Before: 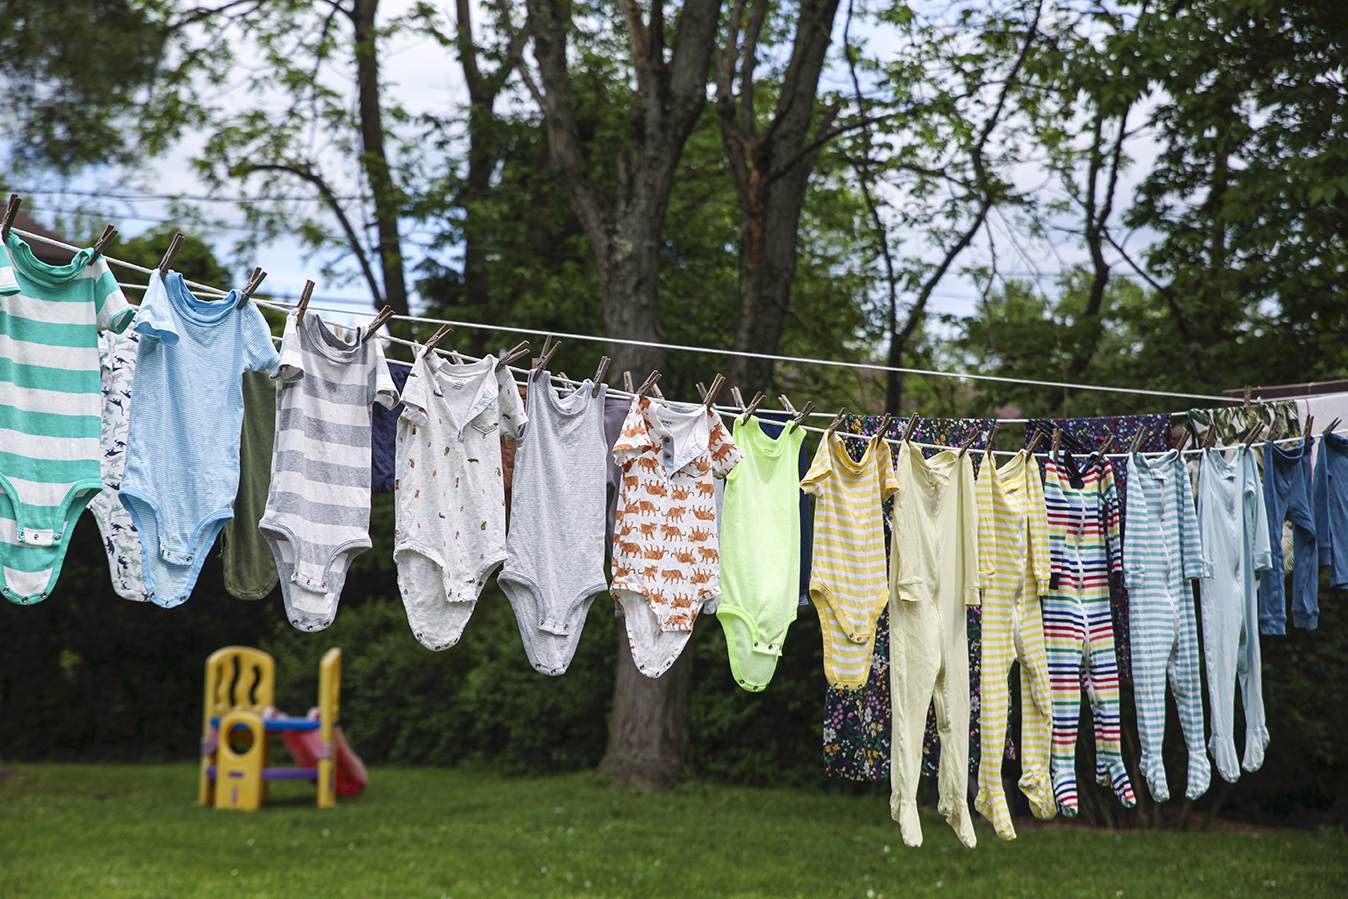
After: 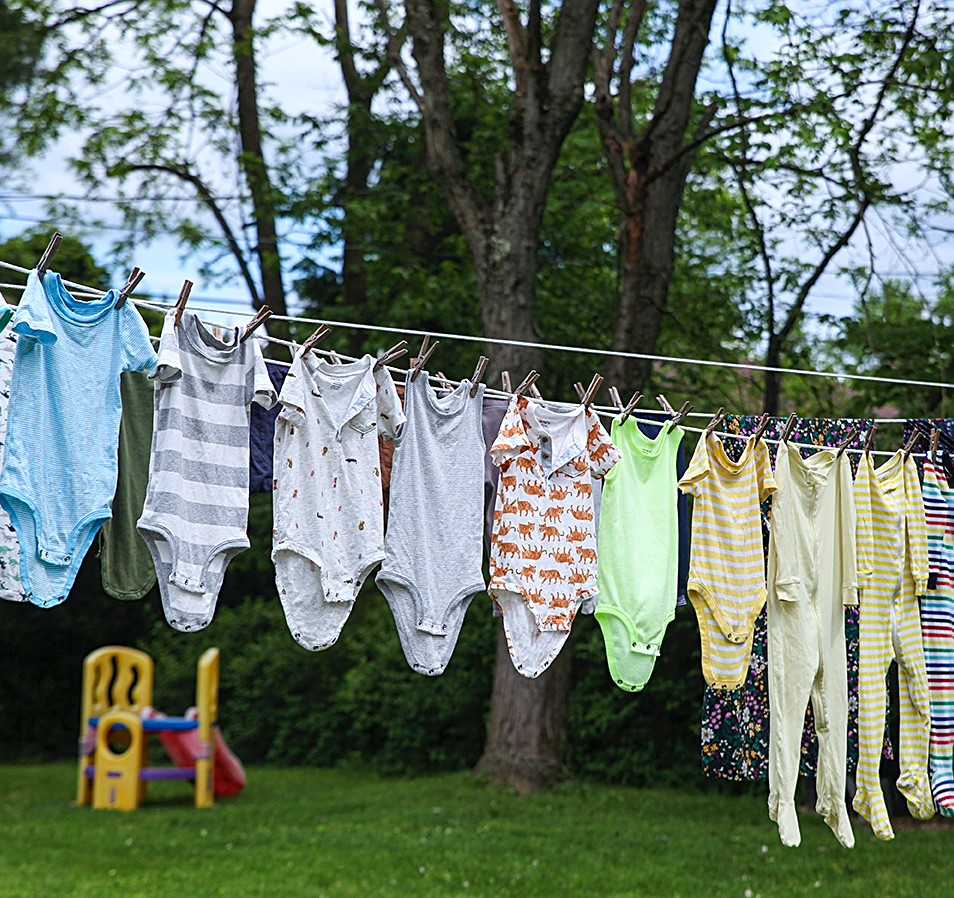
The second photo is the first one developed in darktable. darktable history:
sharpen: on, module defaults
crop and rotate: left 9.061%, right 20.142%
white balance: red 0.974, blue 1.044
